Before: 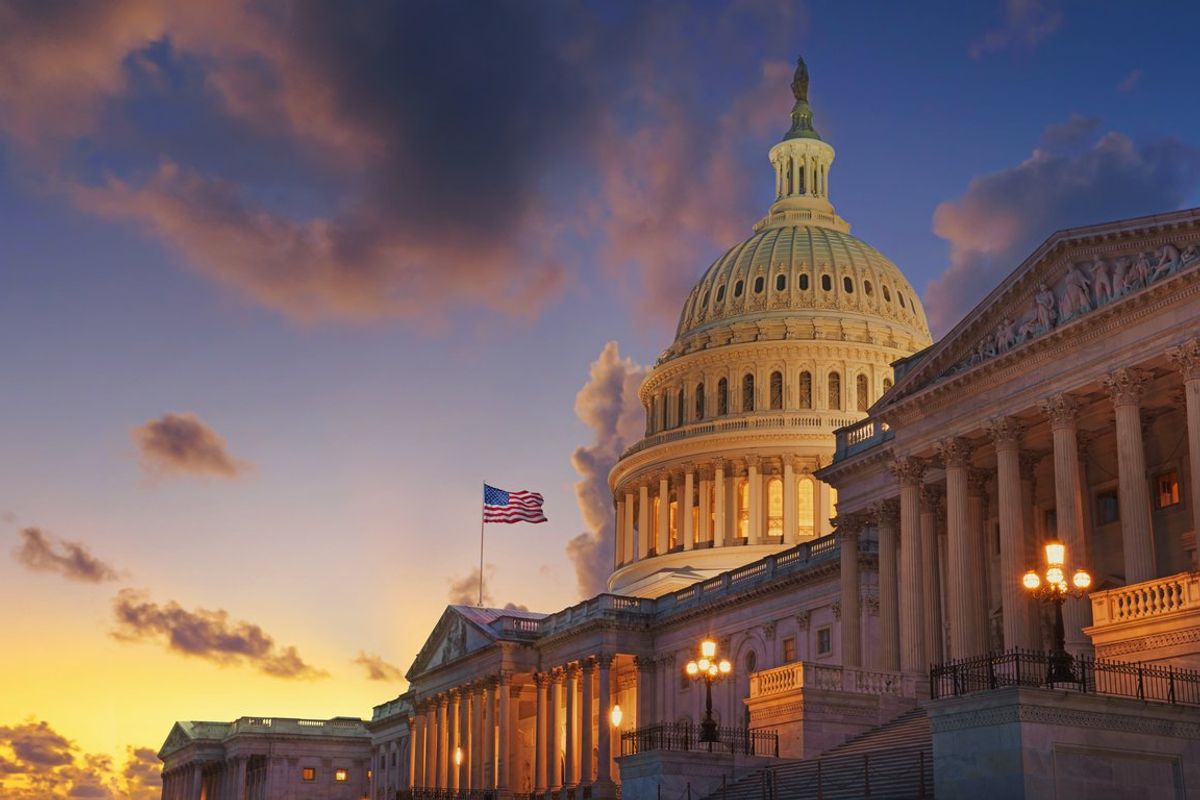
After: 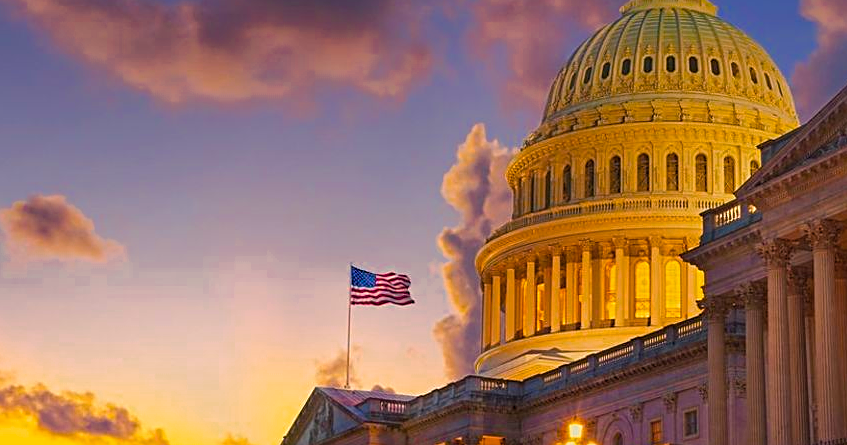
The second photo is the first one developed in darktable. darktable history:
crop: left 11.146%, top 27.251%, right 18.271%, bottom 17.082%
color zones: curves: ch0 [(0, 0.465) (0.092, 0.596) (0.289, 0.464) (0.429, 0.453) (0.571, 0.464) (0.714, 0.455) (0.857, 0.462) (1, 0.465)]
color balance rgb: shadows lift › hue 85.94°, power › hue 328.84°, highlights gain › chroma 1.054%, highlights gain › hue 60.23°, linear chroma grading › global chroma 15.16%, perceptual saturation grading › global saturation 29.652%, global vibrance 20%
sharpen: on, module defaults
